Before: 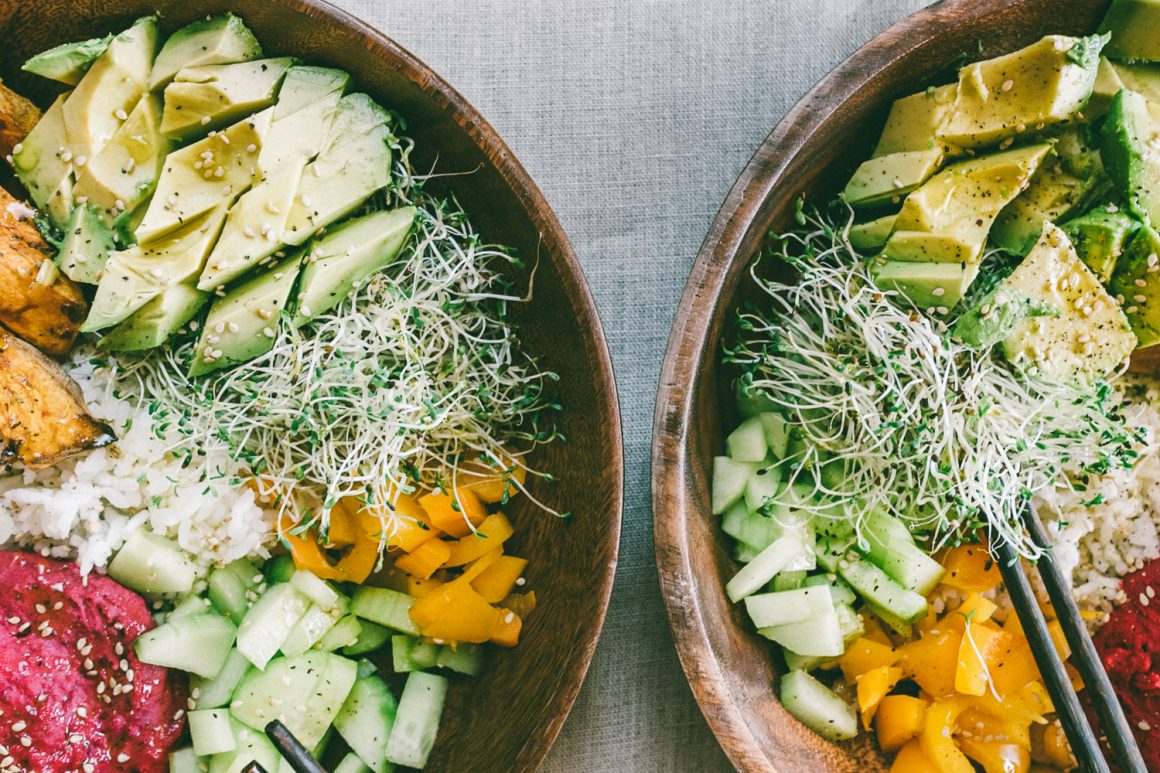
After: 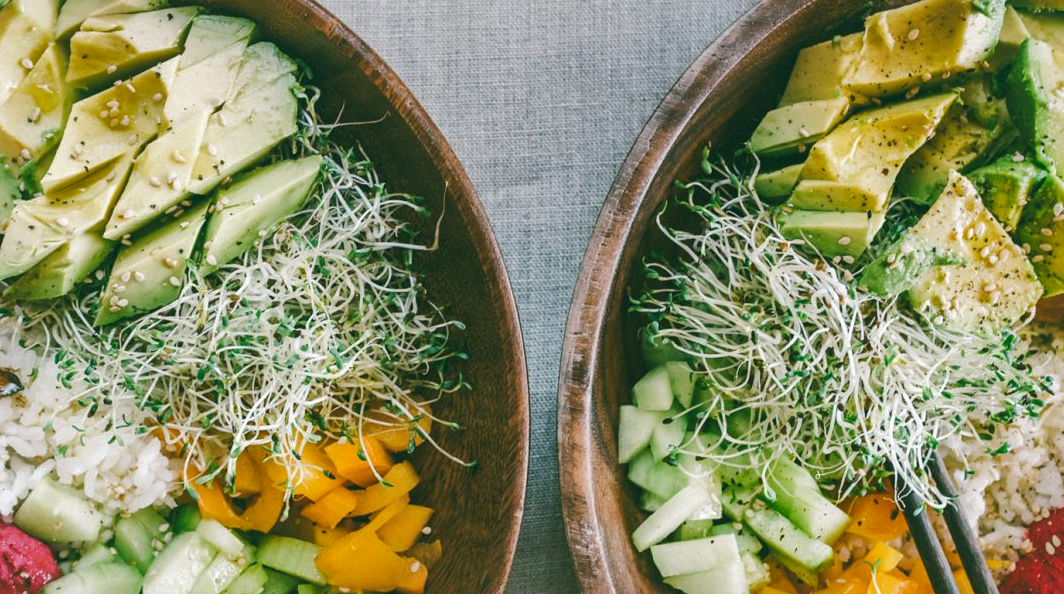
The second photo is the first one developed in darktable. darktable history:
local contrast: mode bilateral grid, contrast 20, coarseness 50, detail 130%, midtone range 0.2
crop: left 8.155%, top 6.611%, bottom 15.385%
shadows and highlights: on, module defaults
